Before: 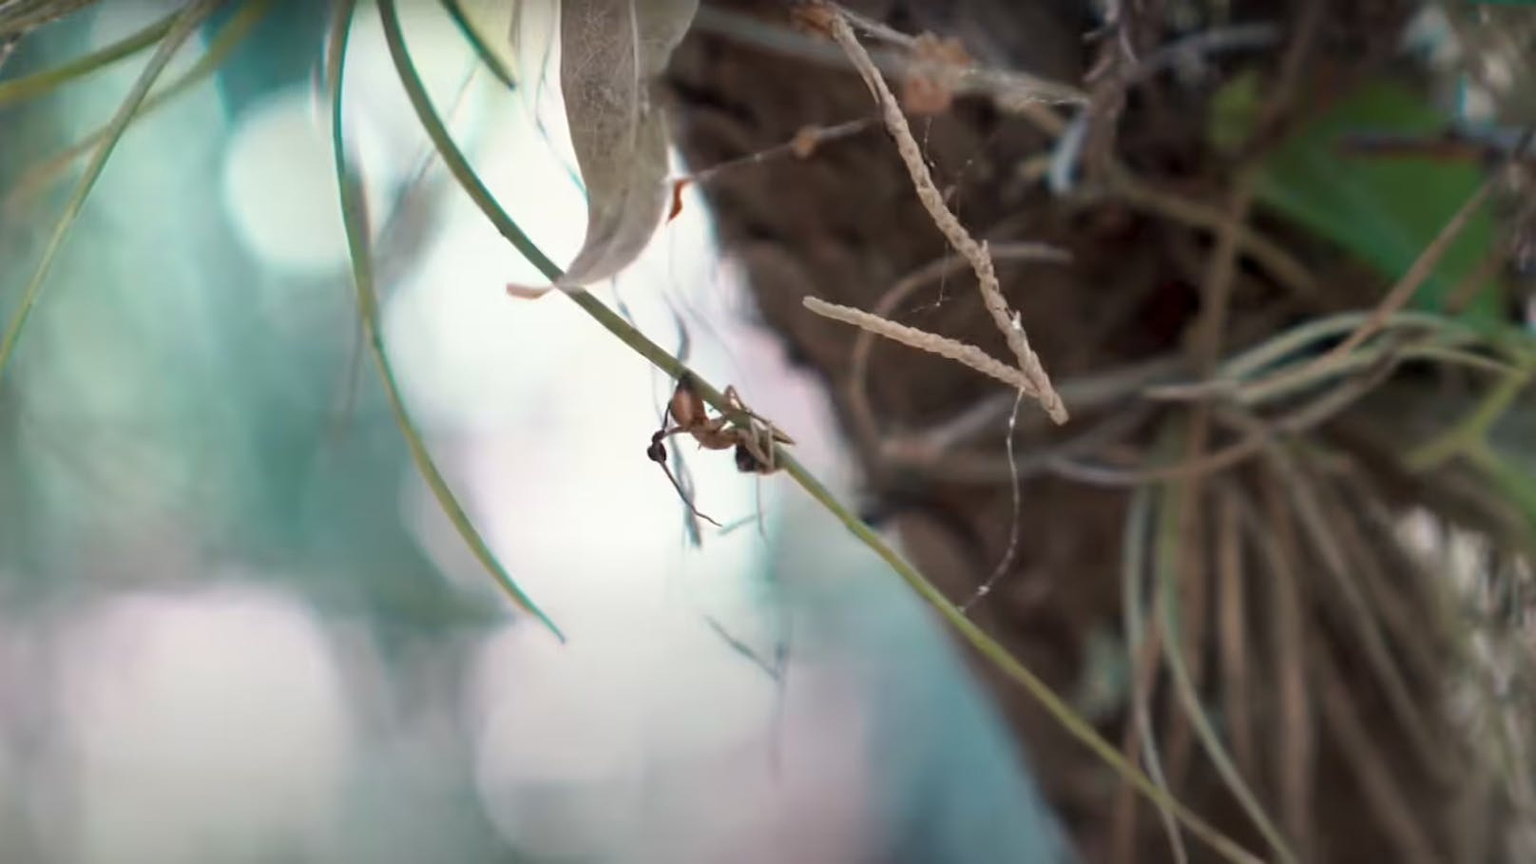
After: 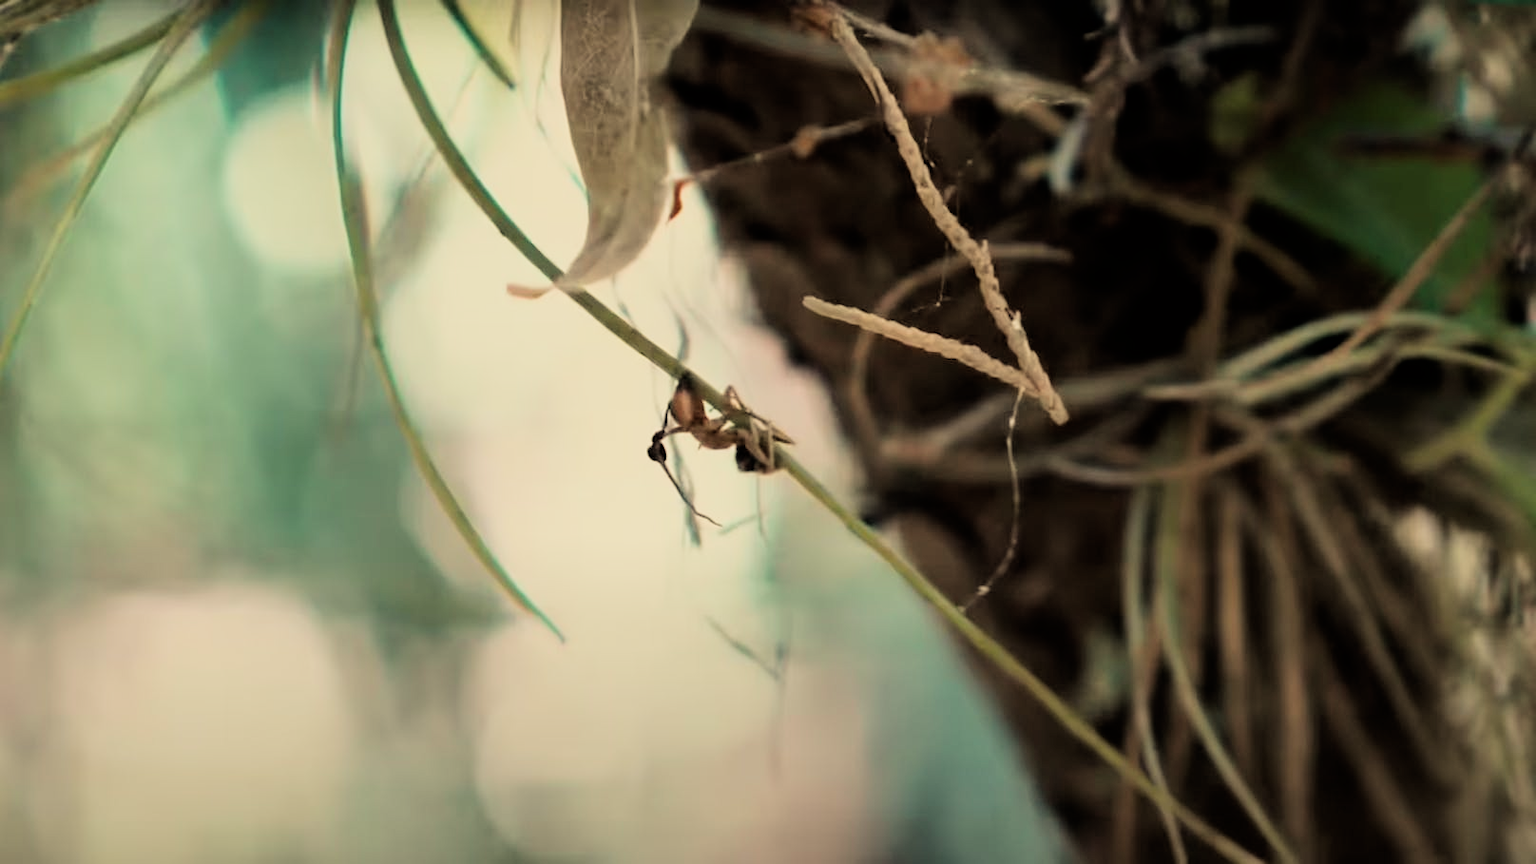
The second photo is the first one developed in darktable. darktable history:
filmic rgb: black relative exposure -5 EV, hardness 2.88, contrast 1.3, highlights saturation mix -30%
white balance: red 1.08, blue 0.791
